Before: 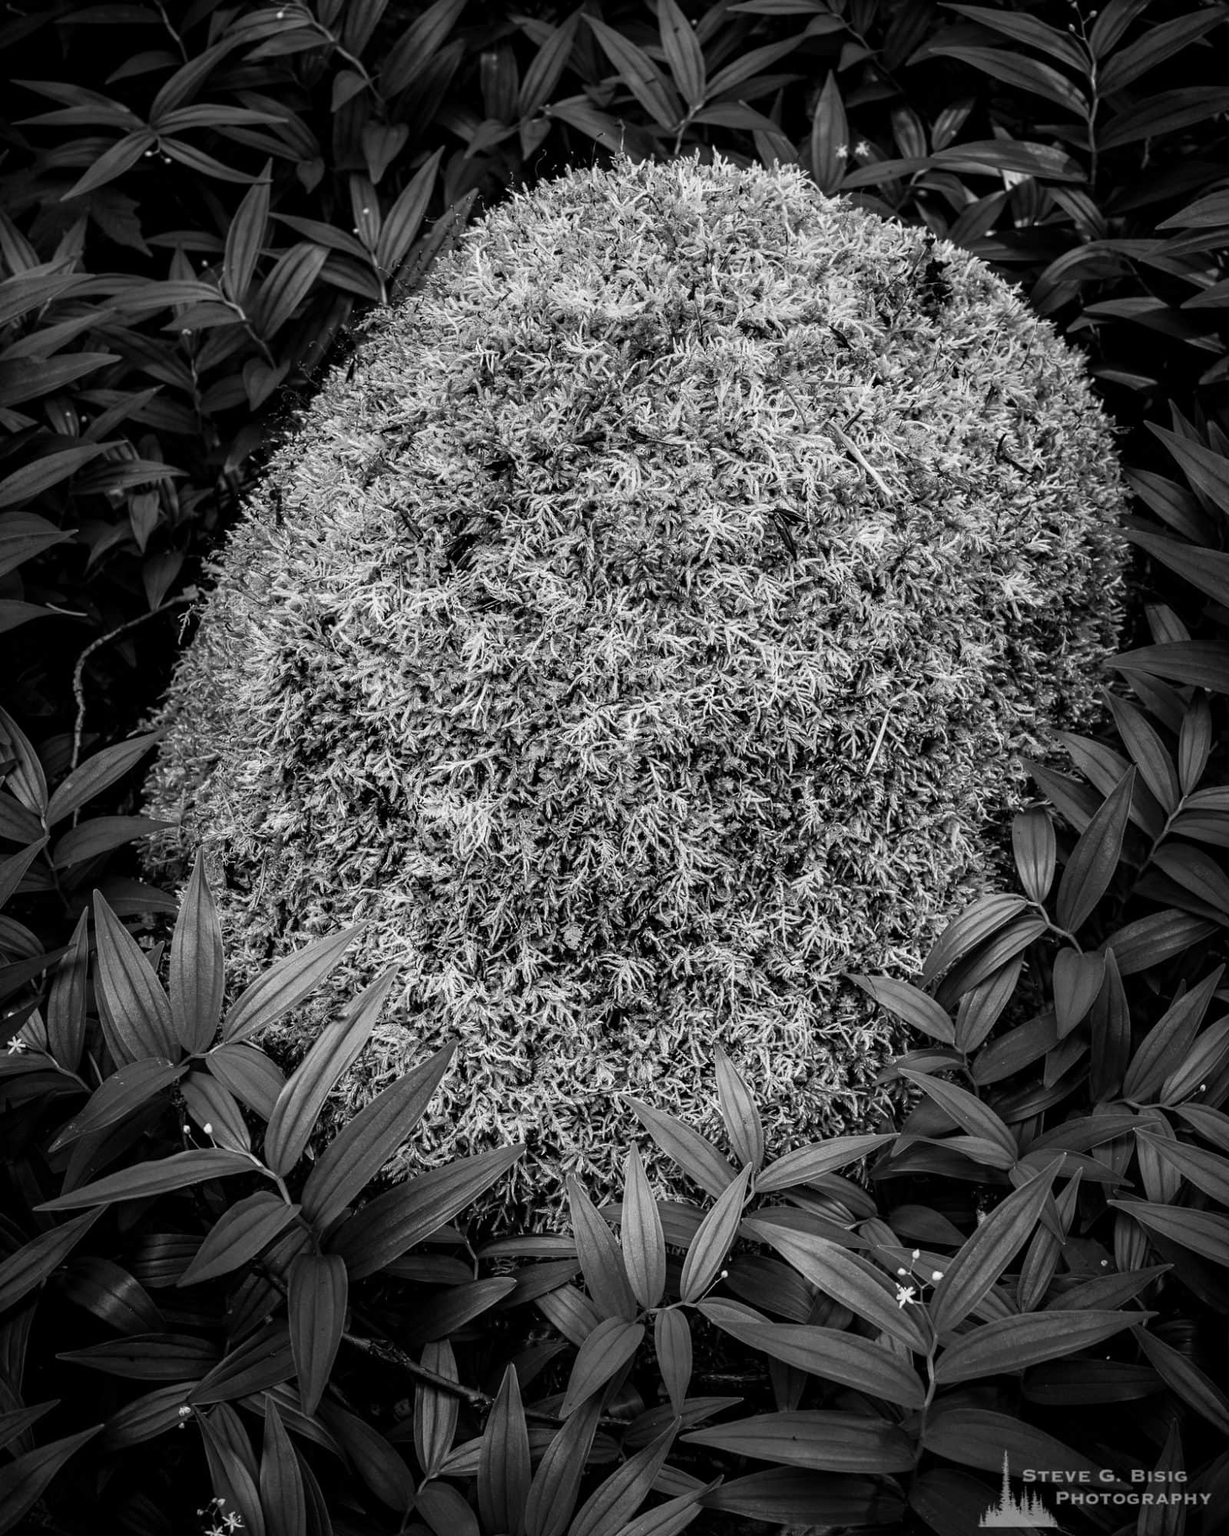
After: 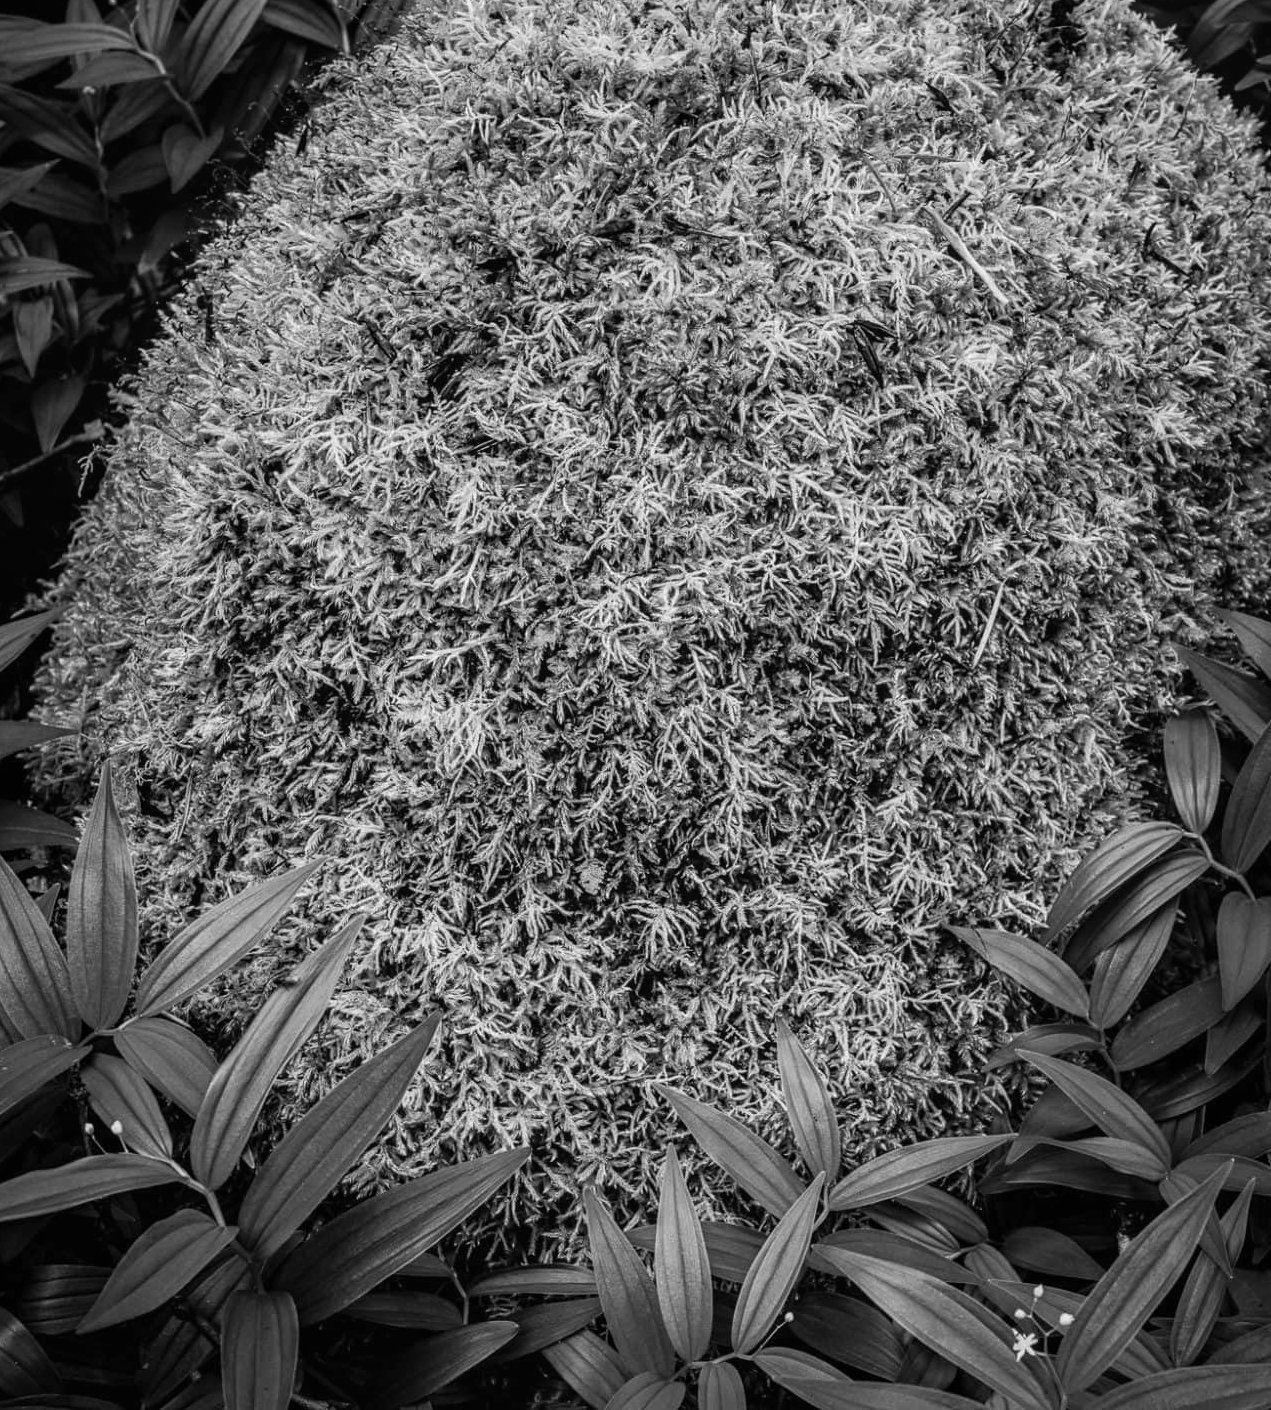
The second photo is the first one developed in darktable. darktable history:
crop: left 9.666%, top 17.138%, right 10.889%, bottom 12.329%
local contrast: detail 109%
